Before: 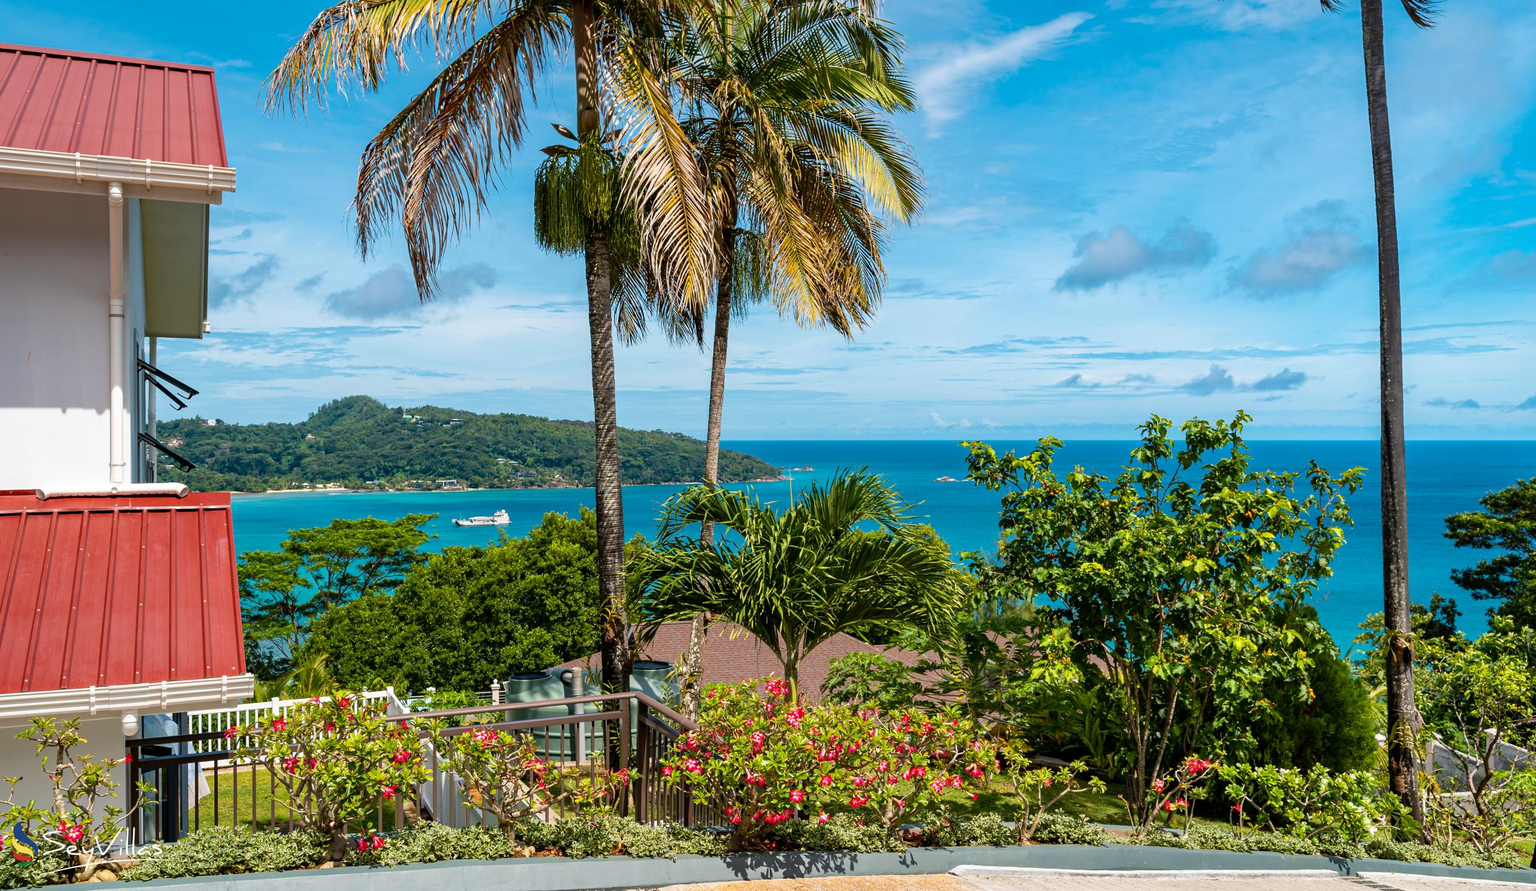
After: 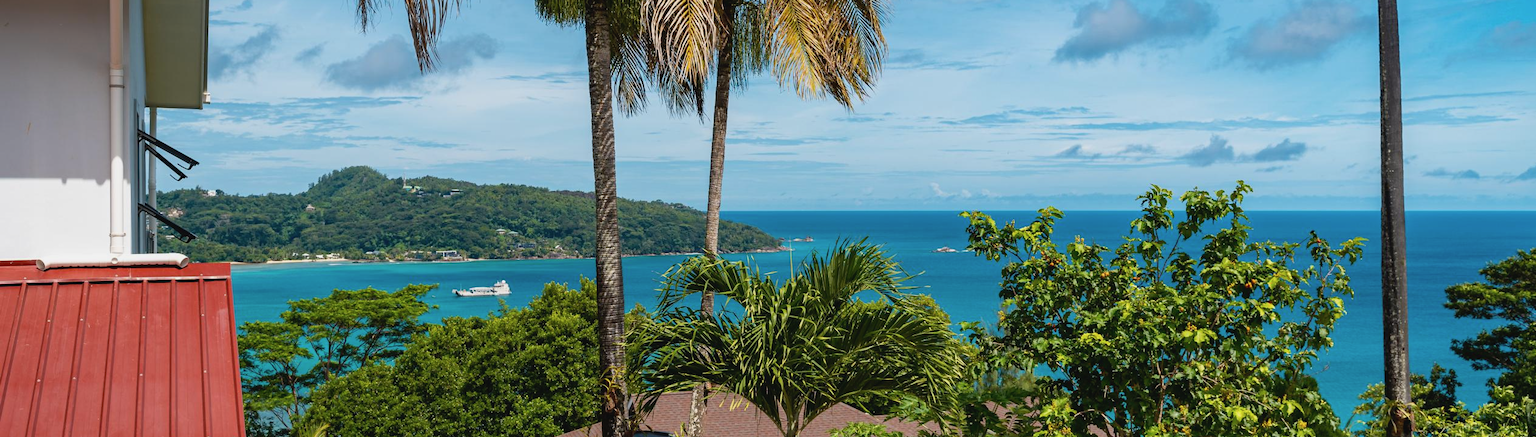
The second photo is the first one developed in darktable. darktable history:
contrast brightness saturation: contrast -0.089, brightness -0.044, saturation -0.114
crop and rotate: top 25.827%, bottom 24.987%
